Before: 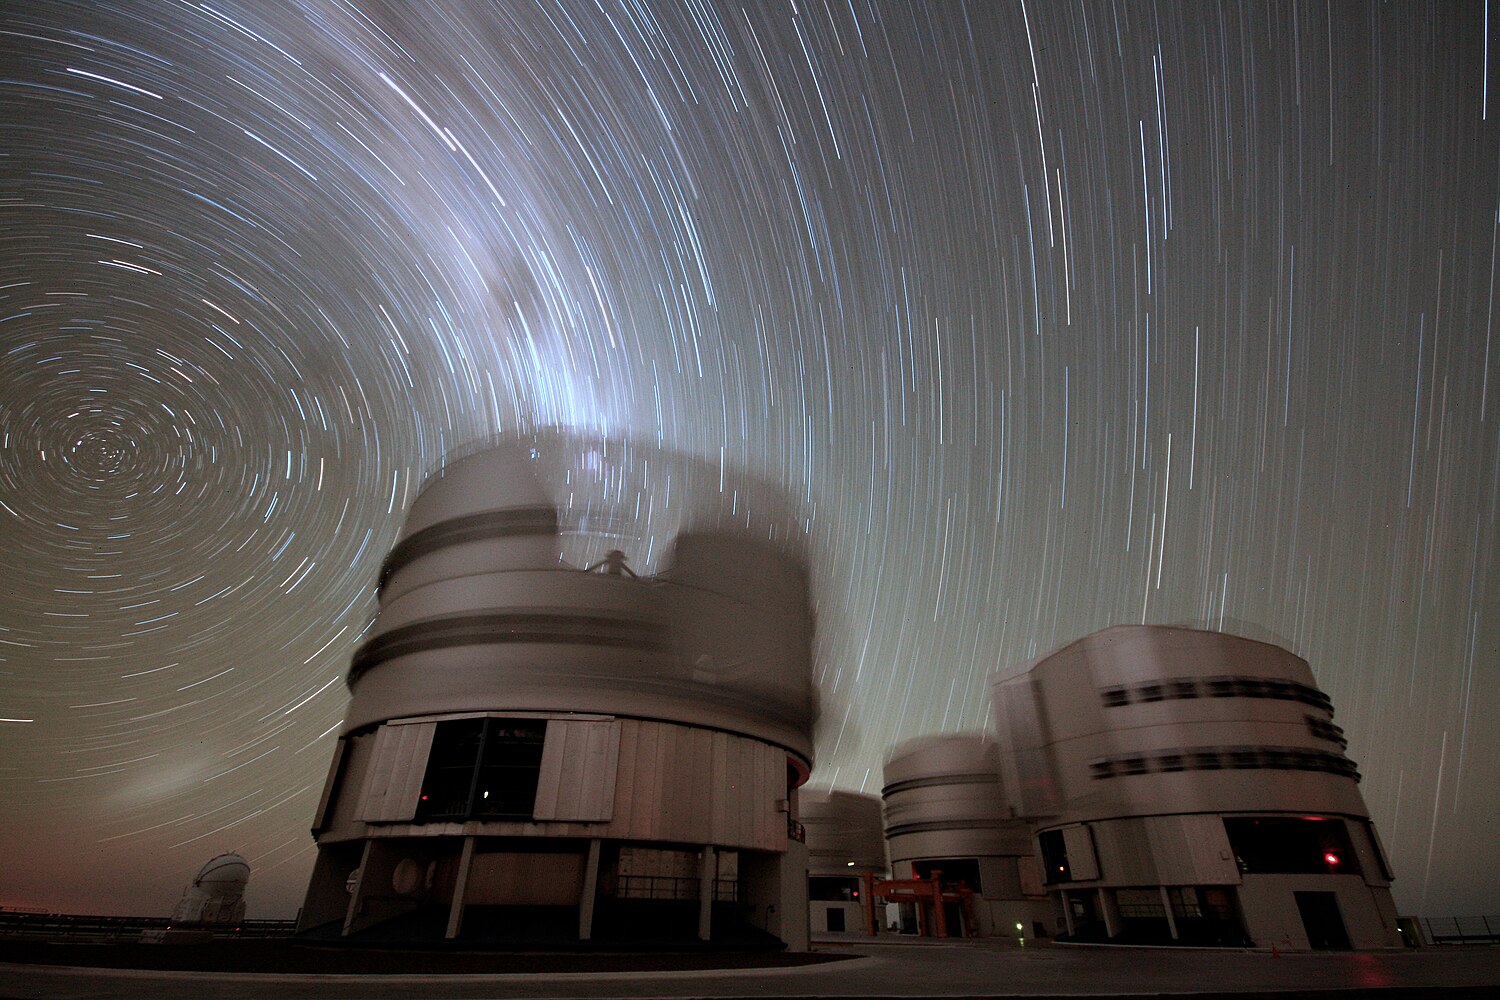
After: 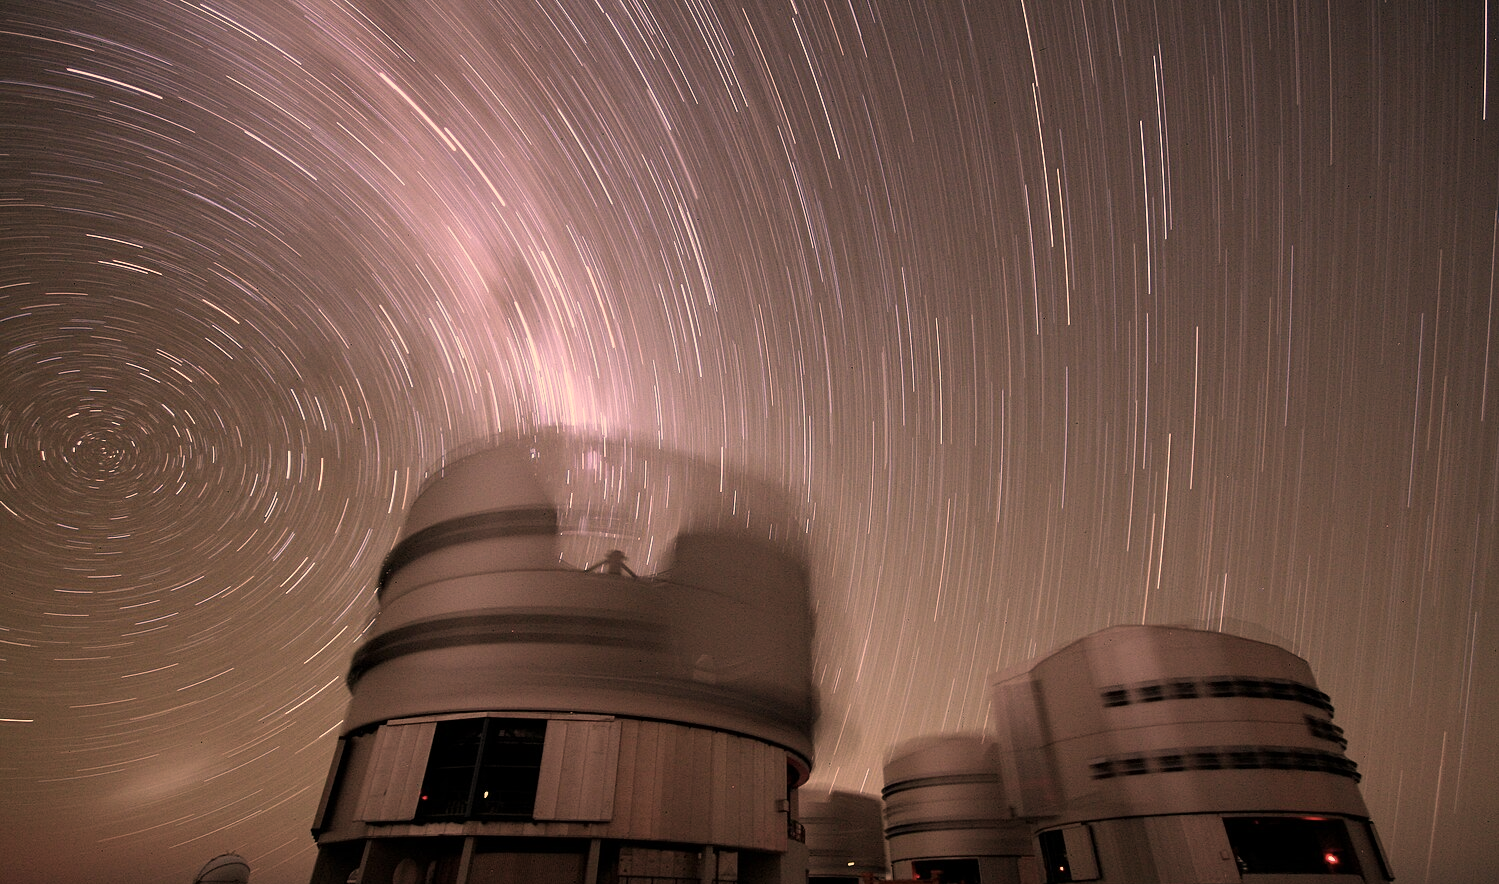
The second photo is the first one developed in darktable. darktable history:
color correction: highlights a* 39.36, highlights b* 39.86, saturation 0.687
crop and rotate: top 0%, bottom 11.501%
